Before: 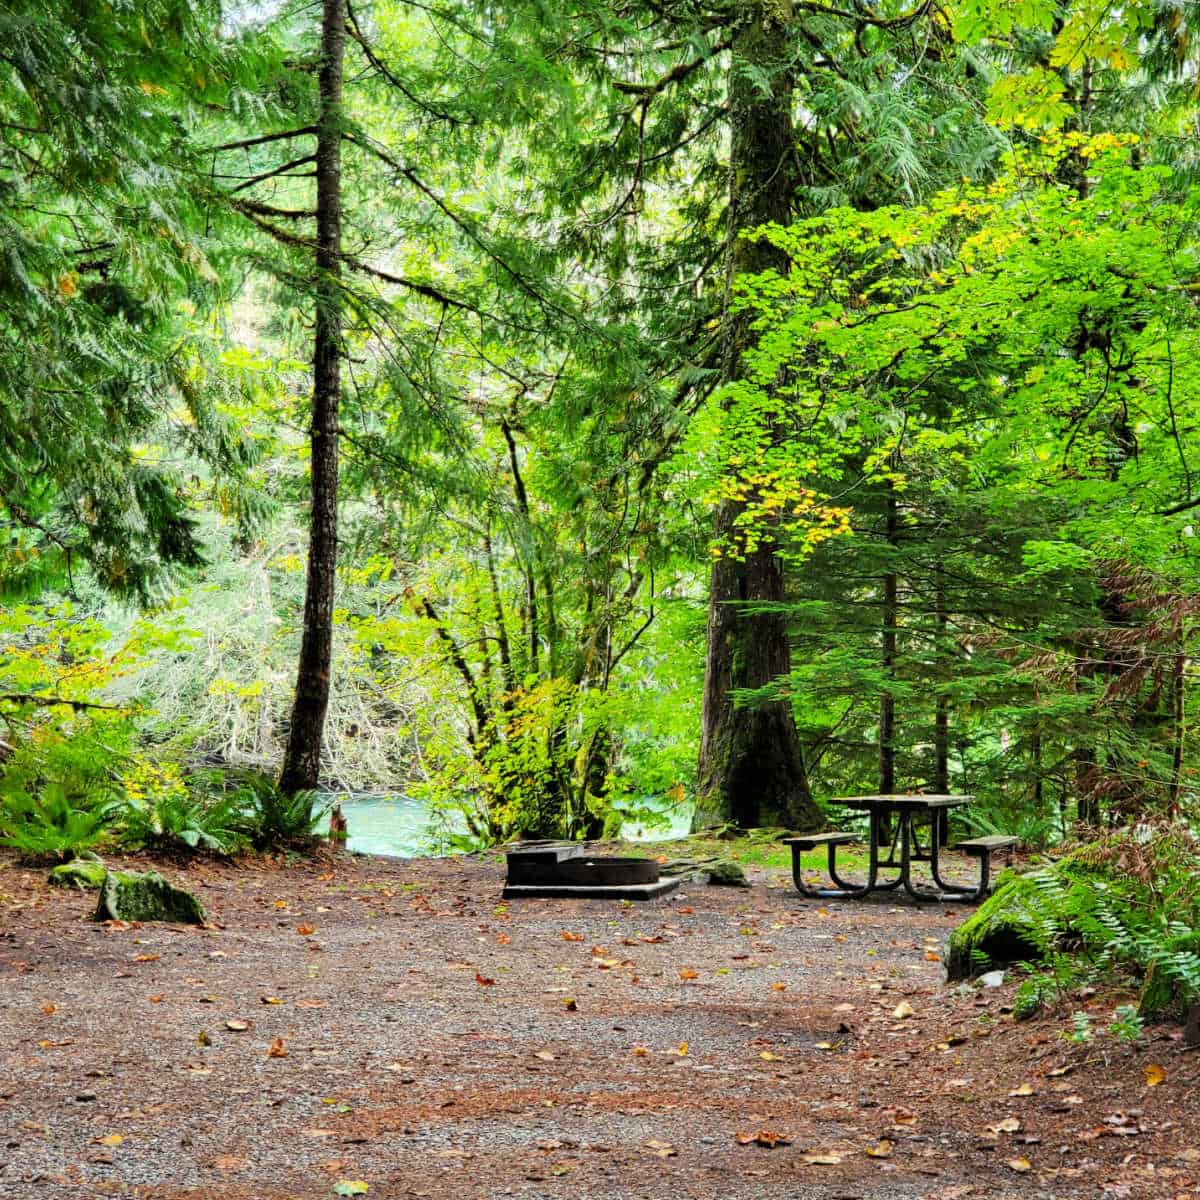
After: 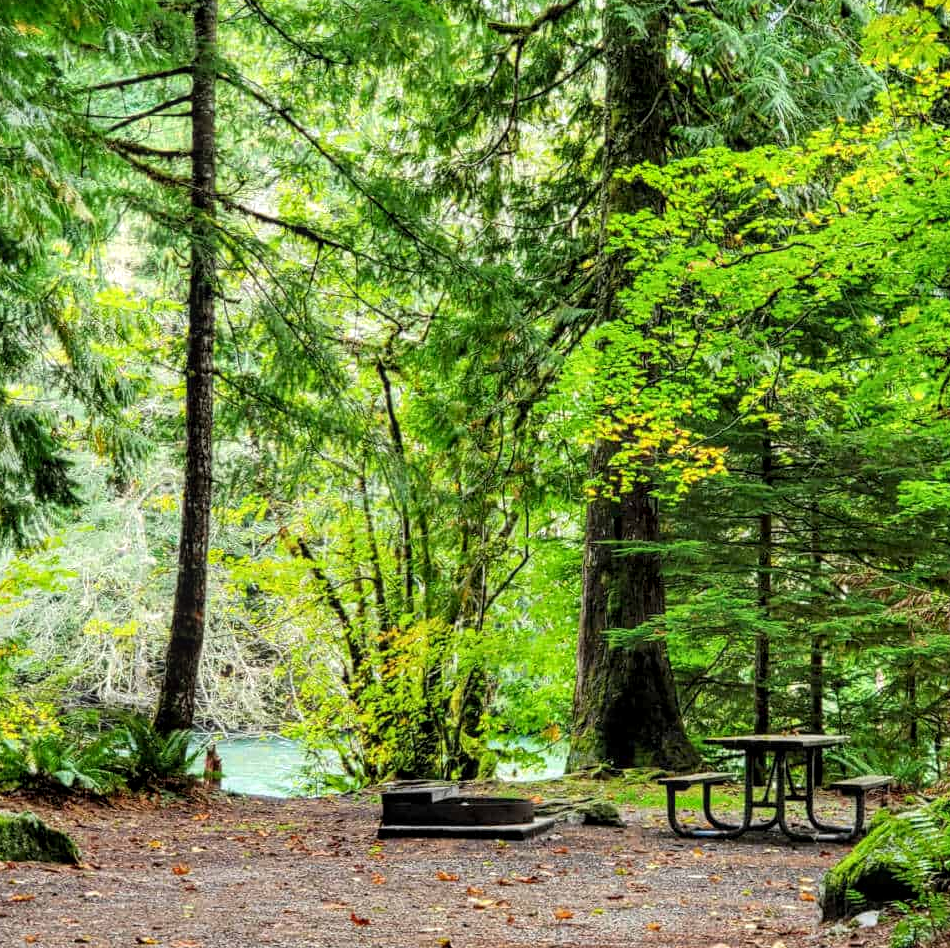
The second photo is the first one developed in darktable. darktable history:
crop and rotate: left 10.448%, top 5.027%, right 10.33%, bottom 15.96%
local contrast: highlights 55%, shadows 52%, detail 130%, midtone range 0.457
